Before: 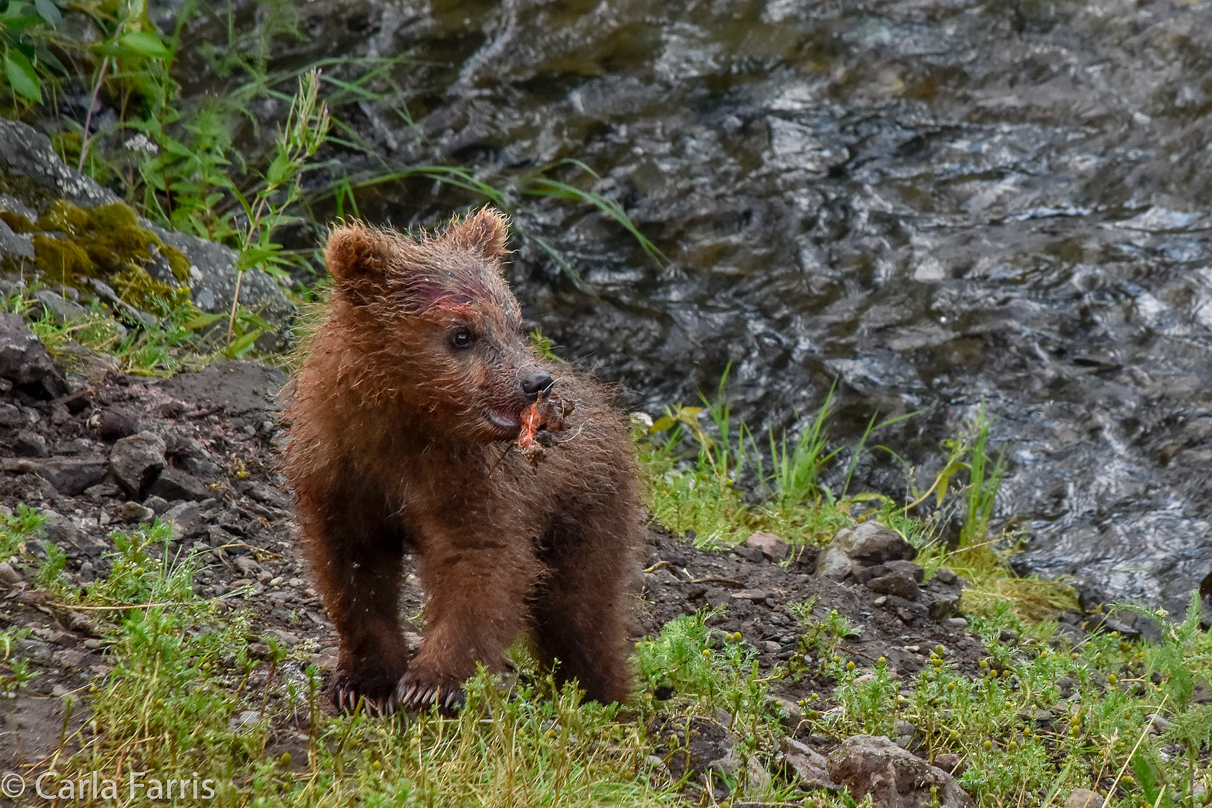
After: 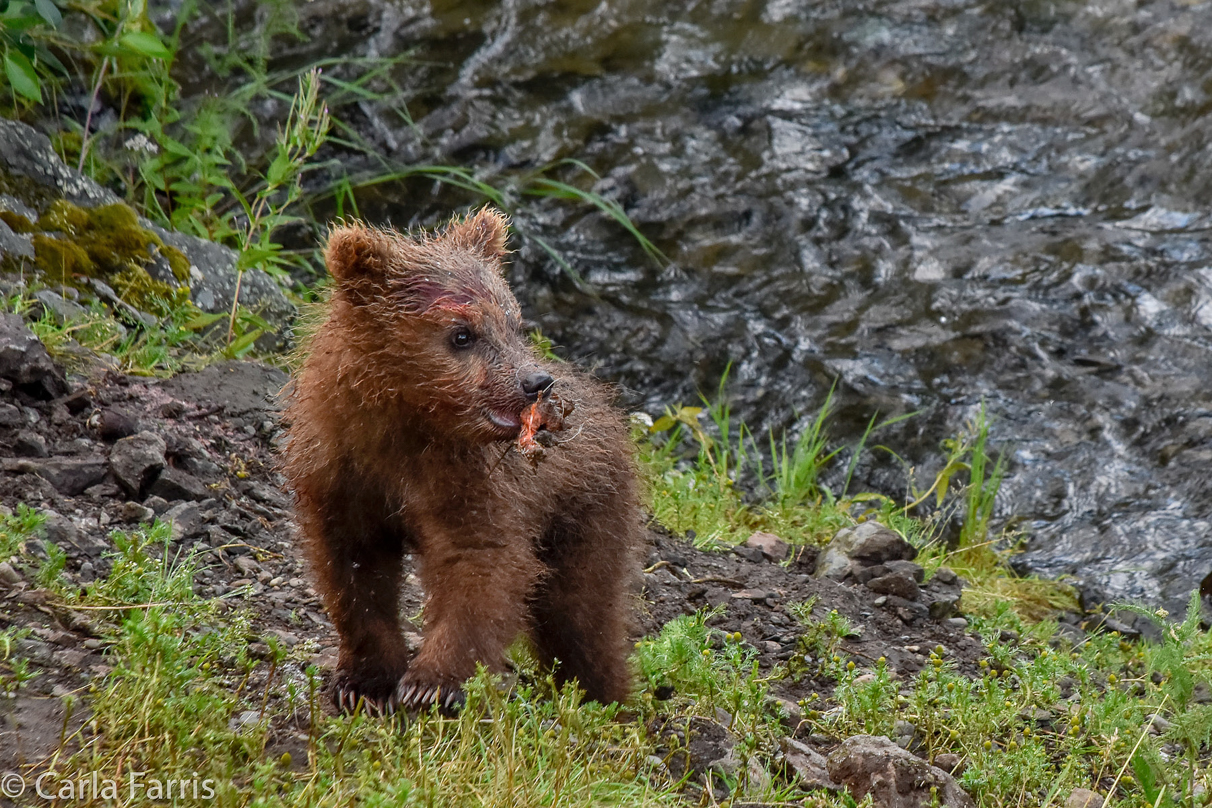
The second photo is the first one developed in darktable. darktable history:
shadows and highlights: shadows 29.43, highlights -29.2, low approximation 0.01, soften with gaussian
